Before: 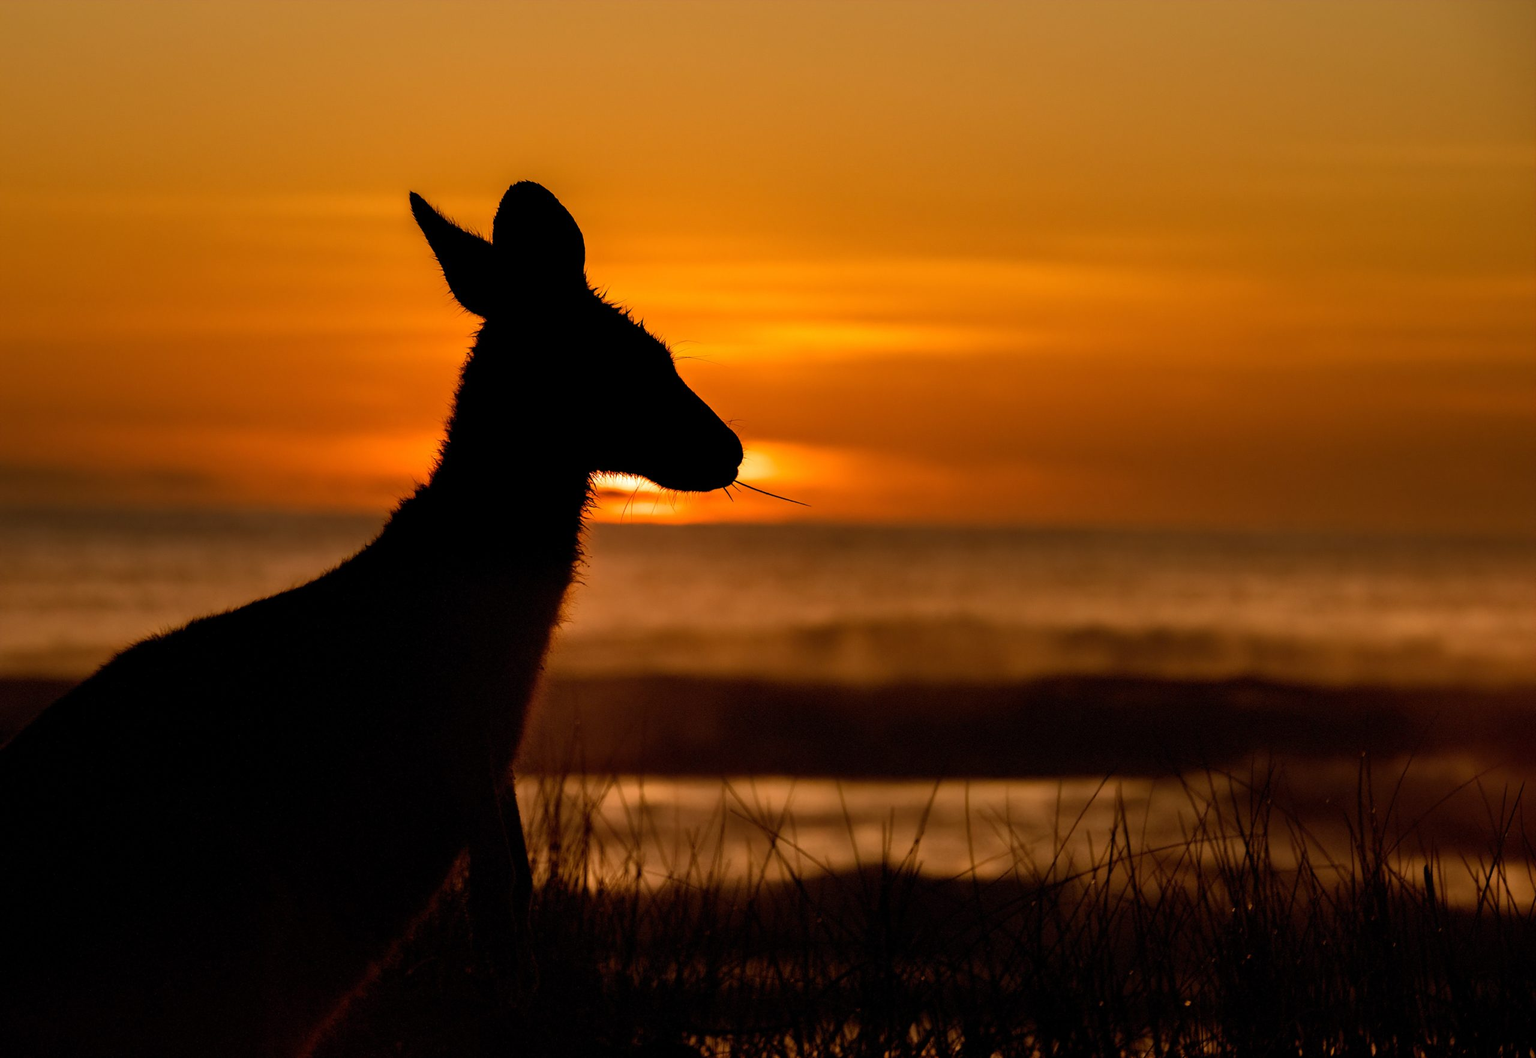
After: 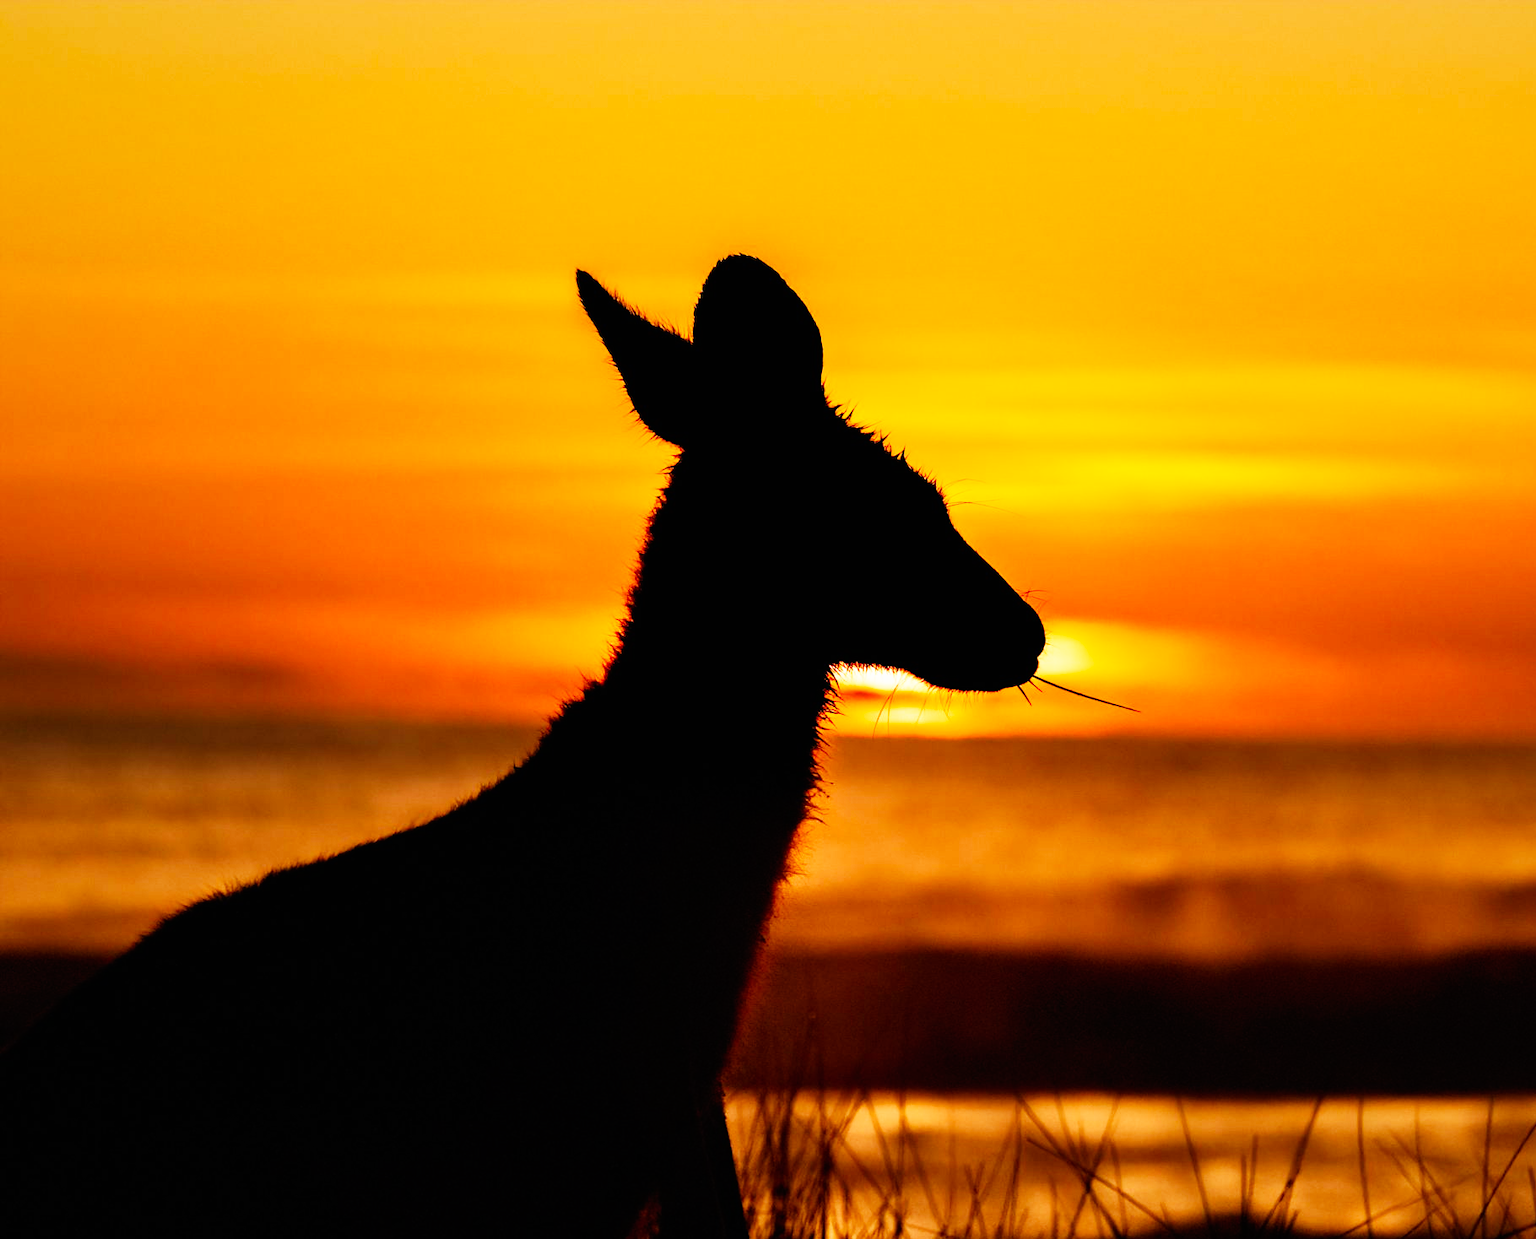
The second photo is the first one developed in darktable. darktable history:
crop: right 28.885%, bottom 16.626%
base curve: curves: ch0 [(0, 0) (0.007, 0.004) (0.027, 0.03) (0.046, 0.07) (0.207, 0.54) (0.442, 0.872) (0.673, 0.972) (1, 1)], preserve colors none
contrast brightness saturation: contrast 0.05
exposure: exposure -0.21 EV, compensate highlight preservation false
